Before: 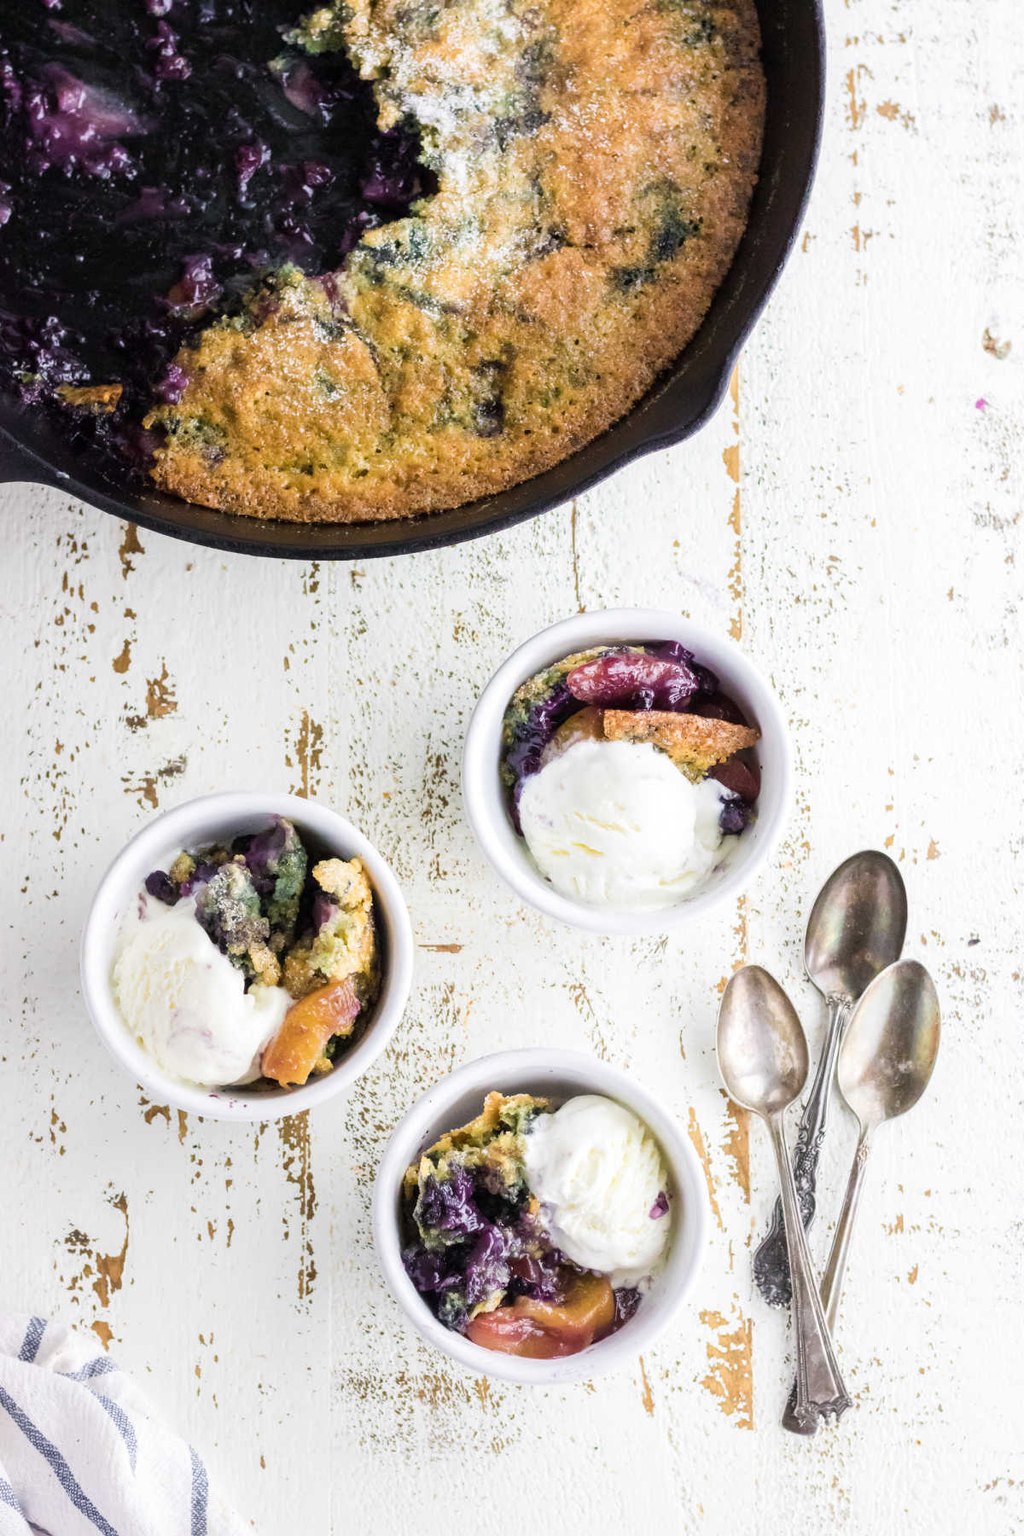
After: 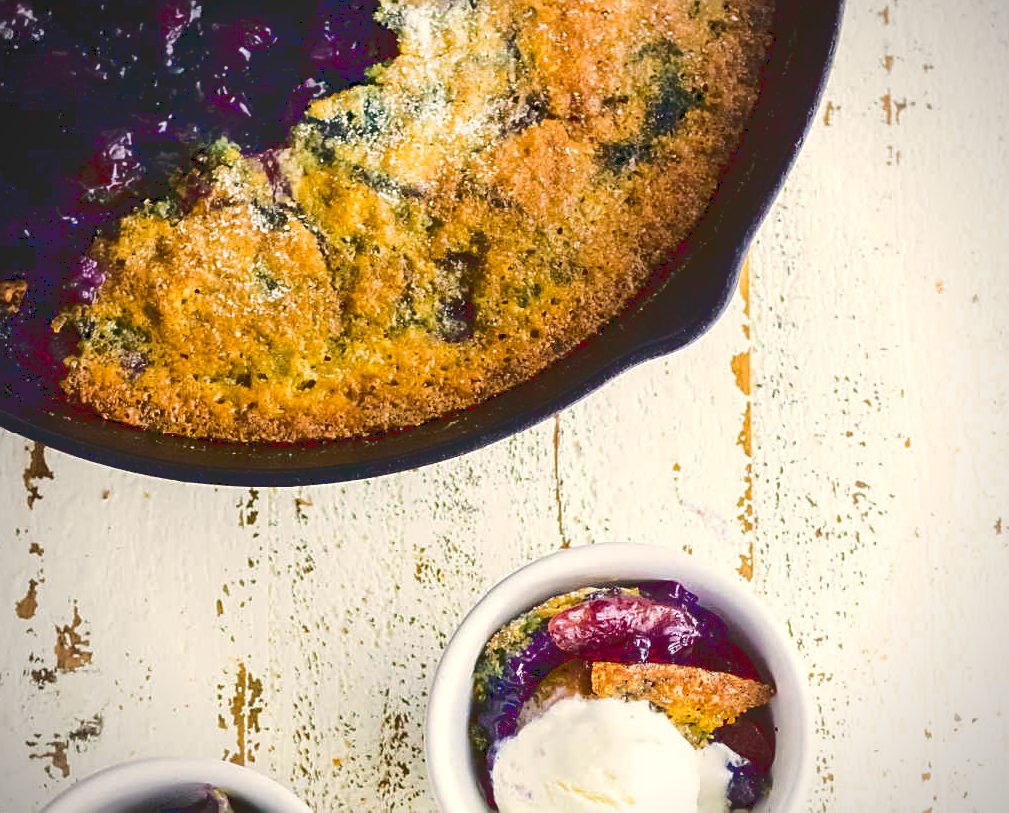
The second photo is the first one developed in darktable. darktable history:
sharpen: on, module defaults
crop and rotate: left 9.707%, top 9.463%, right 6.141%, bottom 45.347%
vignetting: on, module defaults
contrast brightness saturation: contrast 0.079, saturation 0.202
shadows and highlights: shadows 9.91, white point adjustment 1.08, highlights -39.95
color balance rgb: highlights gain › chroma 3.026%, highlights gain › hue 76.77°, linear chroma grading › global chroma 9.369%, perceptual saturation grading › global saturation 0.726%, global vibrance 9.607%
tone curve: curves: ch0 [(0, 0) (0.003, 0.161) (0.011, 0.161) (0.025, 0.161) (0.044, 0.161) (0.069, 0.161) (0.1, 0.161) (0.136, 0.163) (0.177, 0.179) (0.224, 0.207) (0.277, 0.243) (0.335, 0.292) (0.399, 0.361) (0.468, 0.452) (0.543, 0.547) (0.623, 0.638) (0.709, 0.731) (0.801, 0.826) (0.898, 0.911) (1, 1)], color space Lab, linked channels, preserve colors none
